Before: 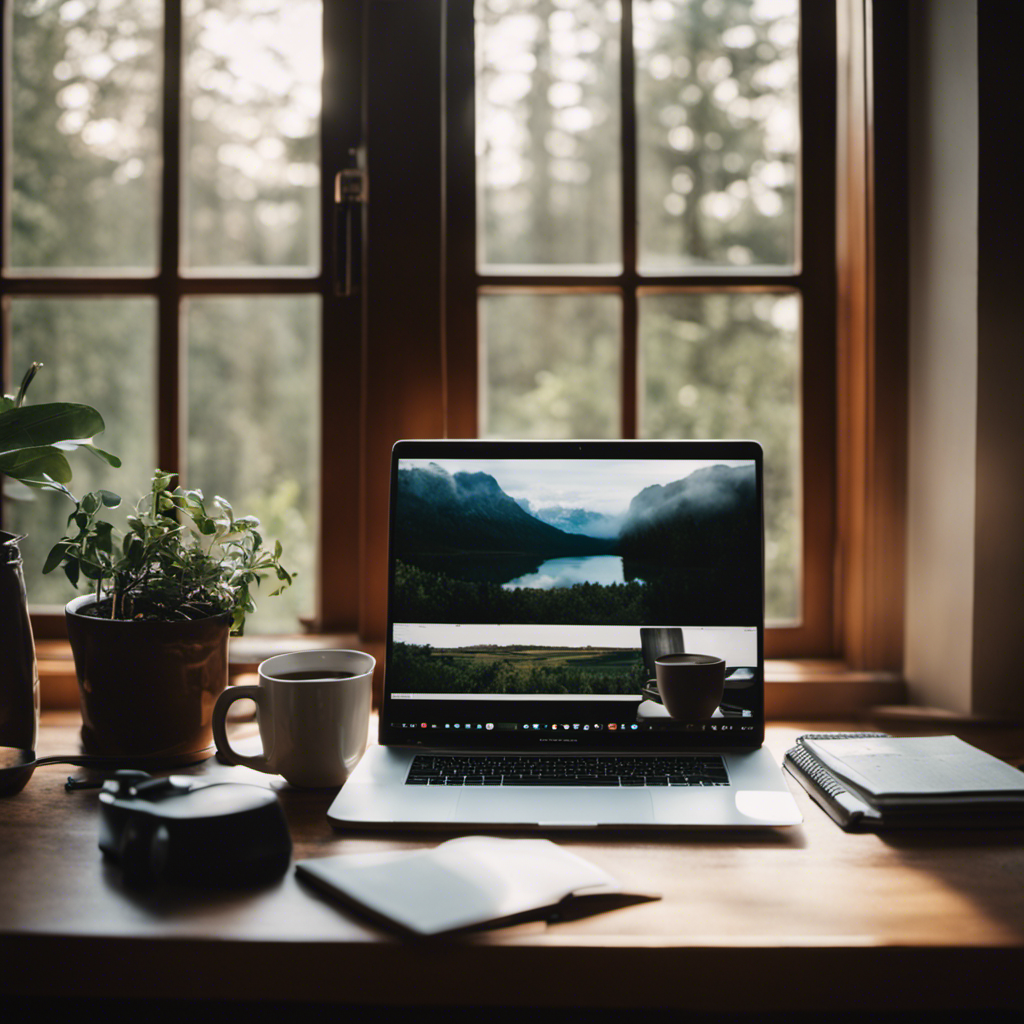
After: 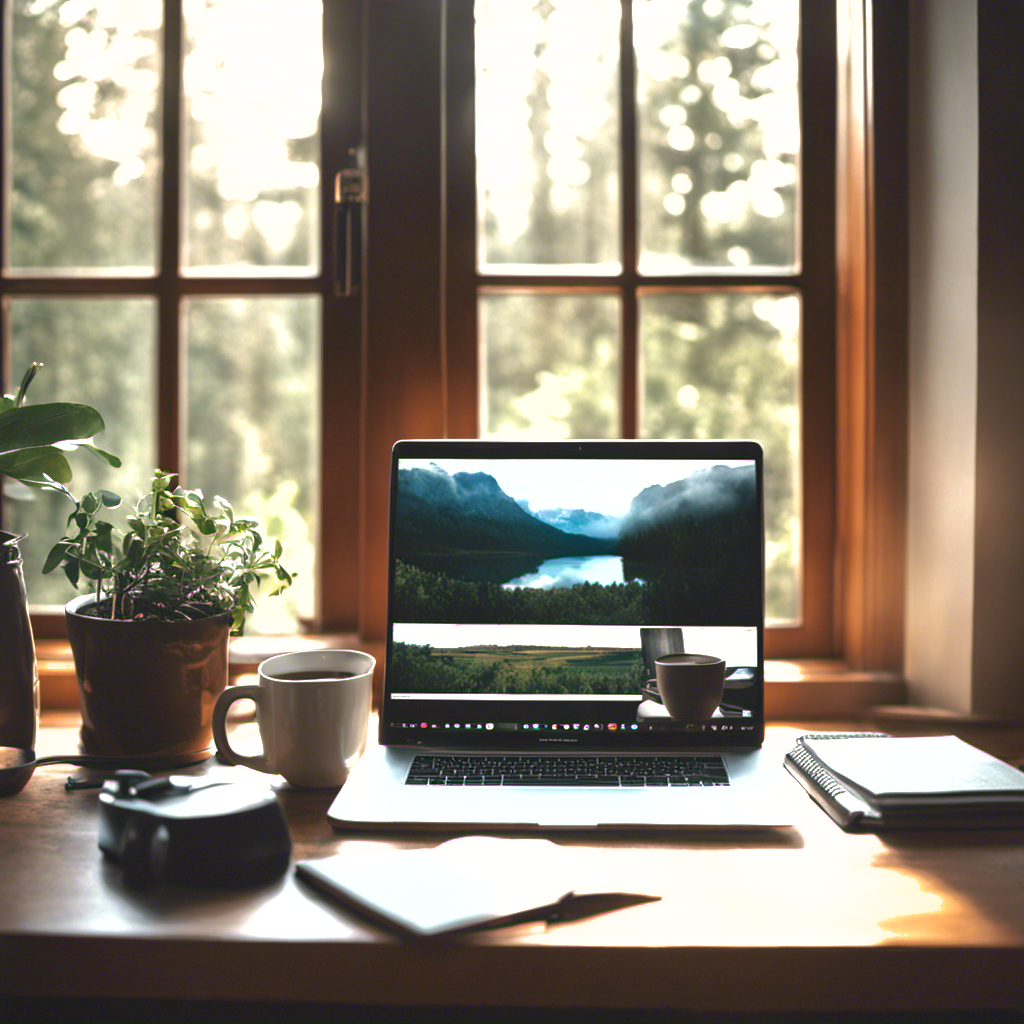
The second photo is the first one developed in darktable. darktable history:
exposure: black level correction 0, exposure 1.2 EV, compensate exposure bias true, compensate highlight preservation false
shadows and highlights: on, module defaults
tone curve: curves: ch0 [(0, 0) (0.641, 0.595) (1, 1)], color space Lab, linked channels, preserve colors none
